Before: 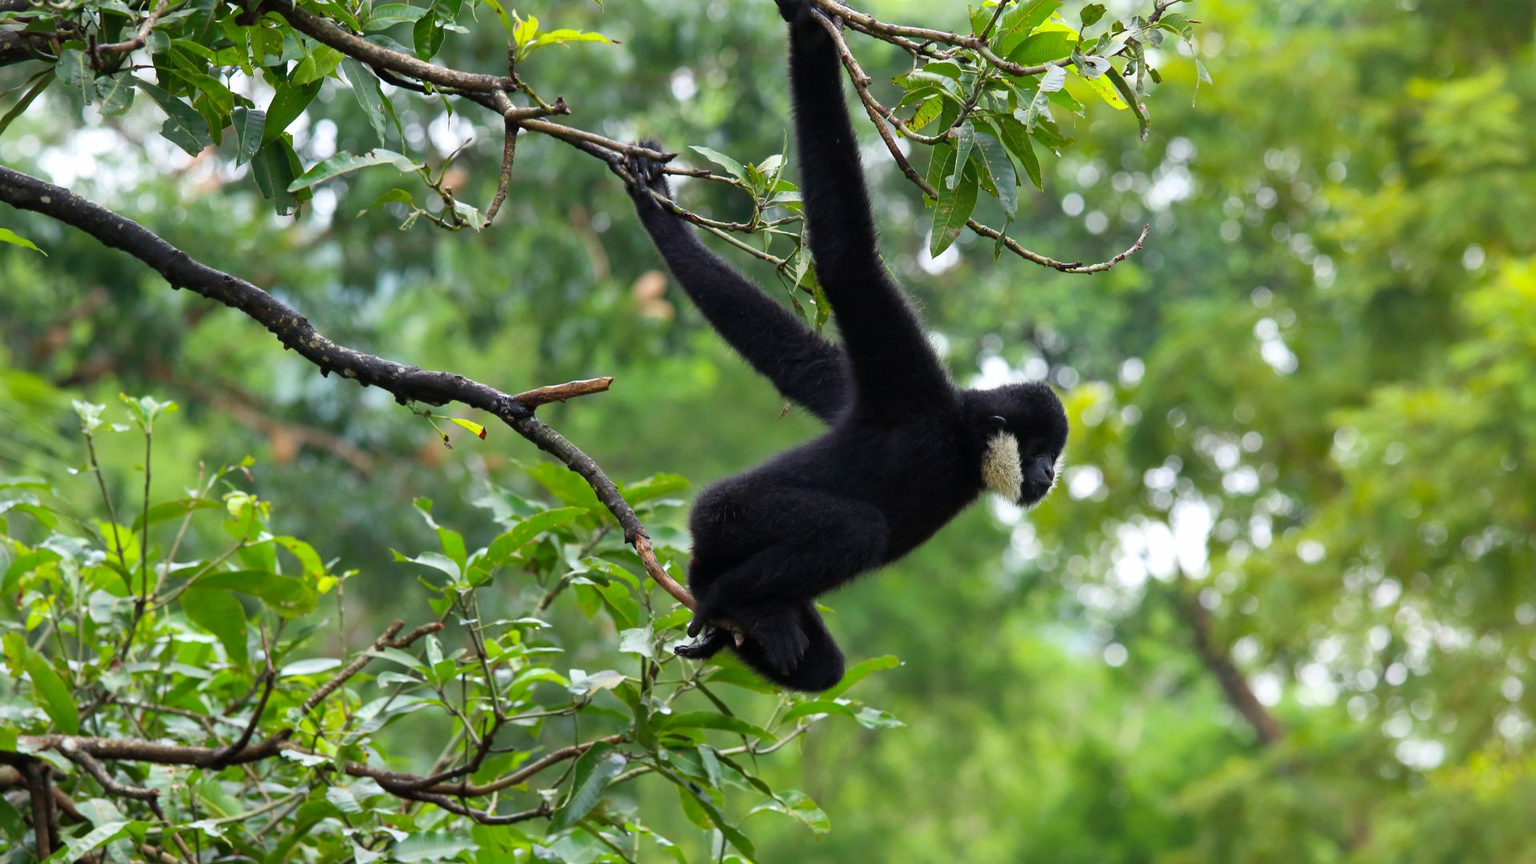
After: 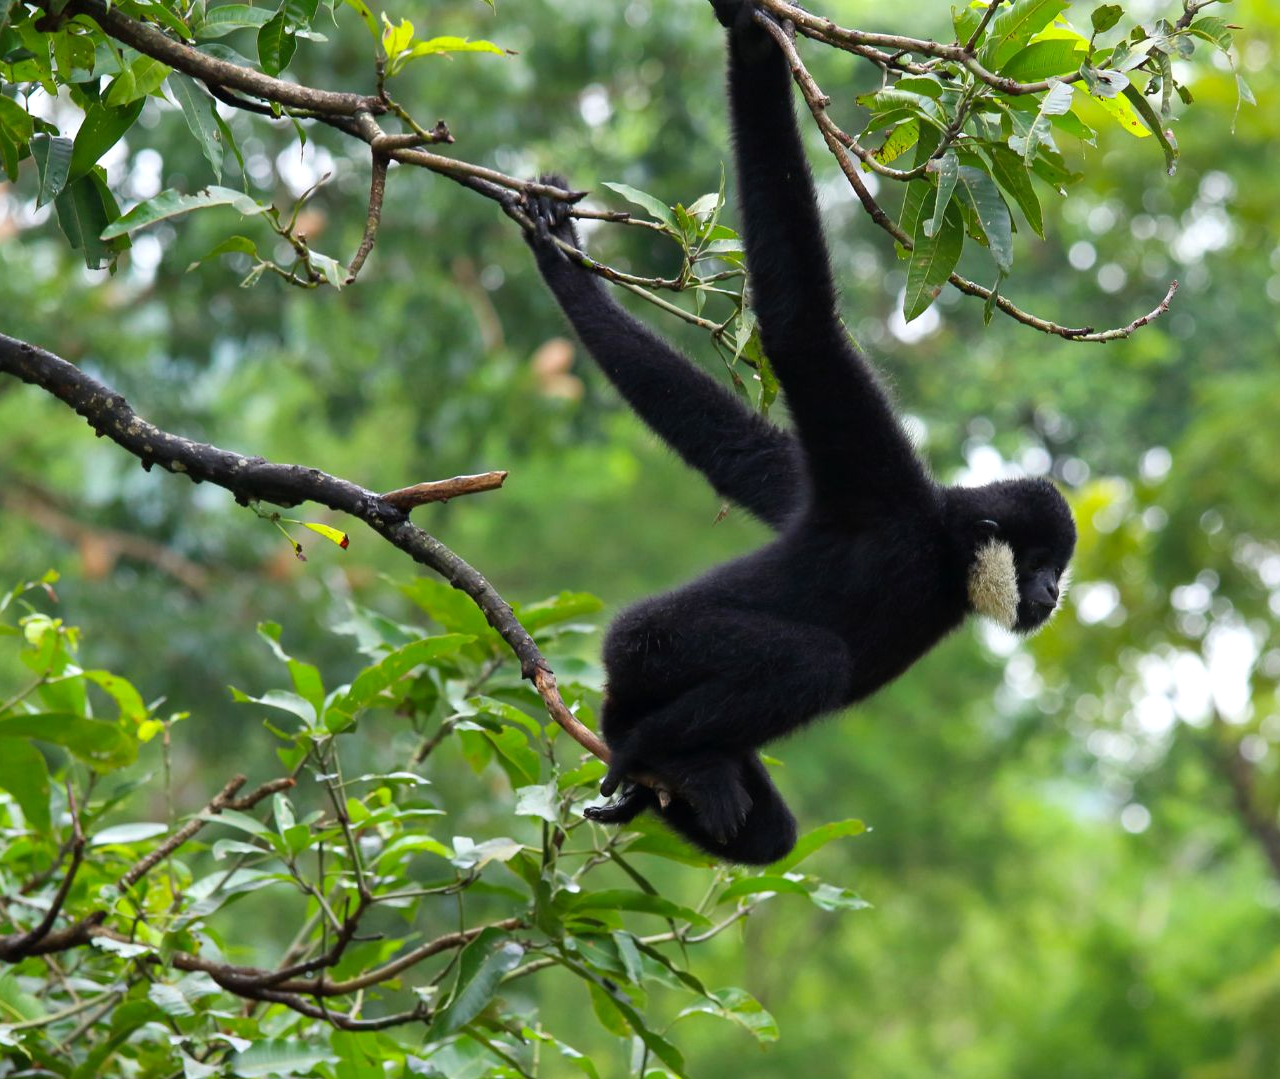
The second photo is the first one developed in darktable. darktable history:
crop and rotate: left 13.537%, right 19.796%
levels: levels [0, 0.492, 0.984]
